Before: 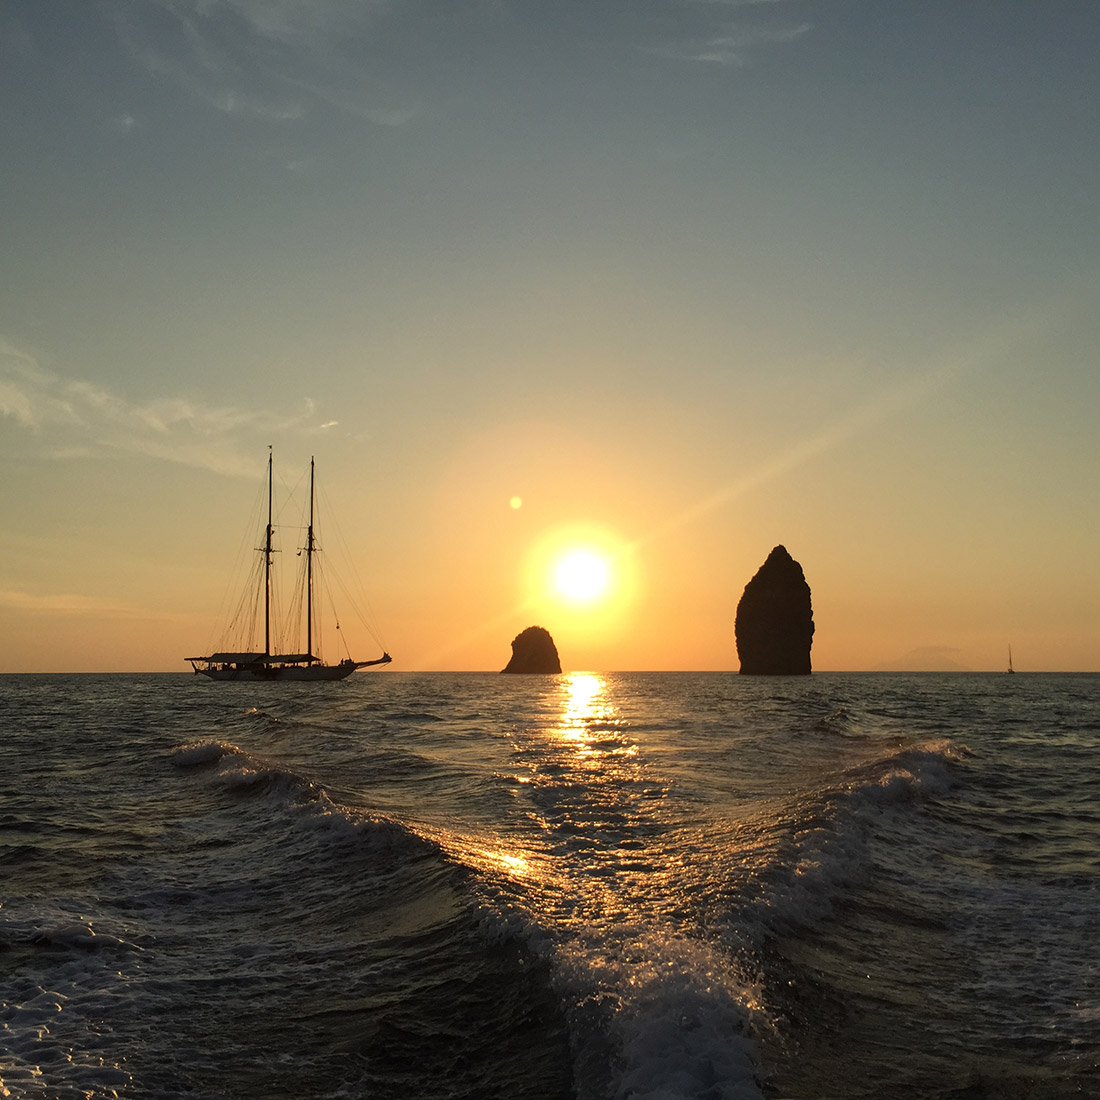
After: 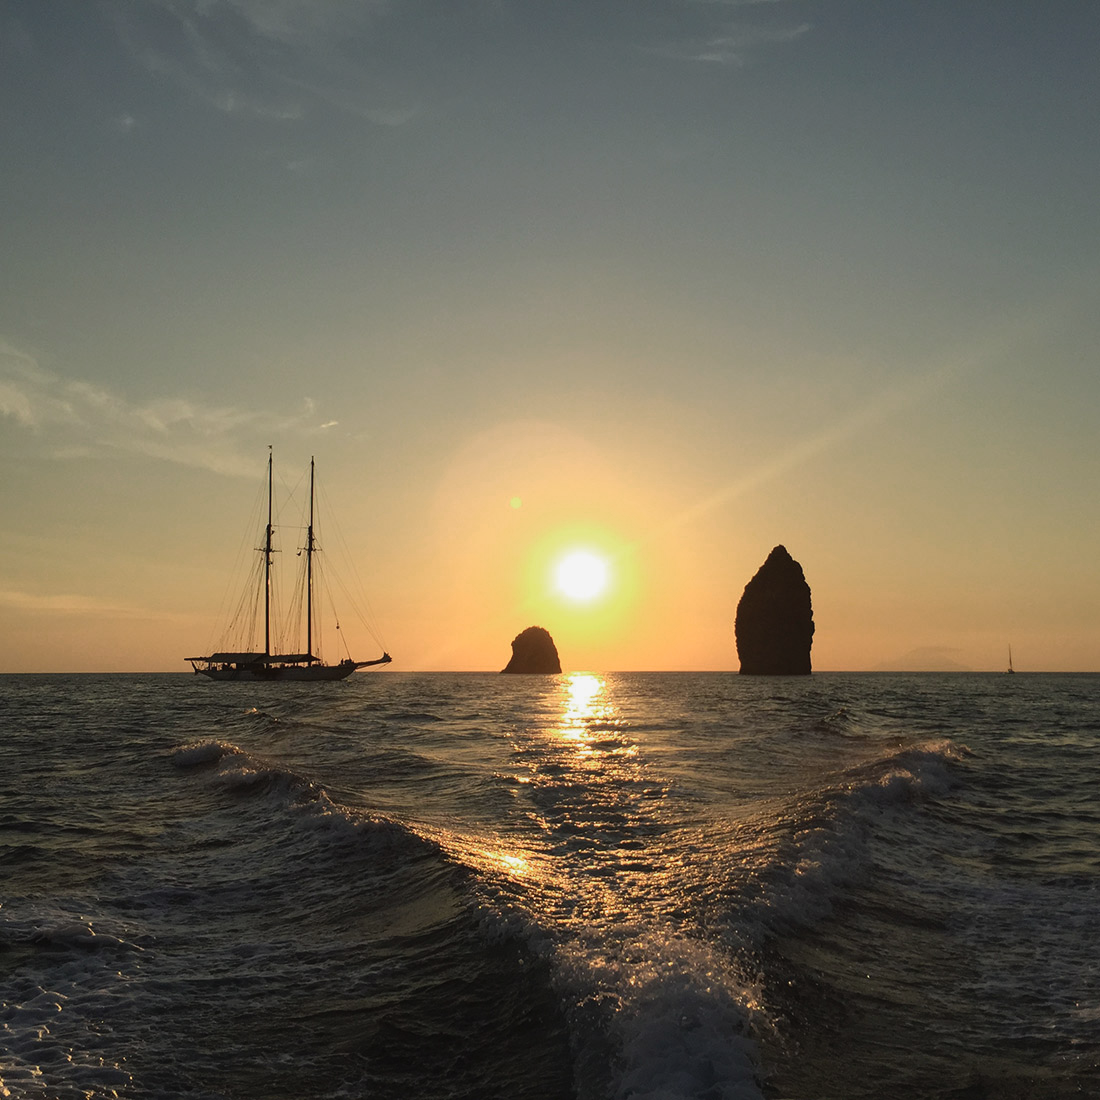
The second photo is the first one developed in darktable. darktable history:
contrast brightness saturation: contrast -0.069, brightness -0.043, saturation -0.108
color zones: curves: ch0 [(0, 0.465) (0.092, 0.596) (0.289, 0.464) (0.429, 0.453) (0.571, 0.464) (0.714, 0.455) (0.857, 0.462) (1, 0.465)]
